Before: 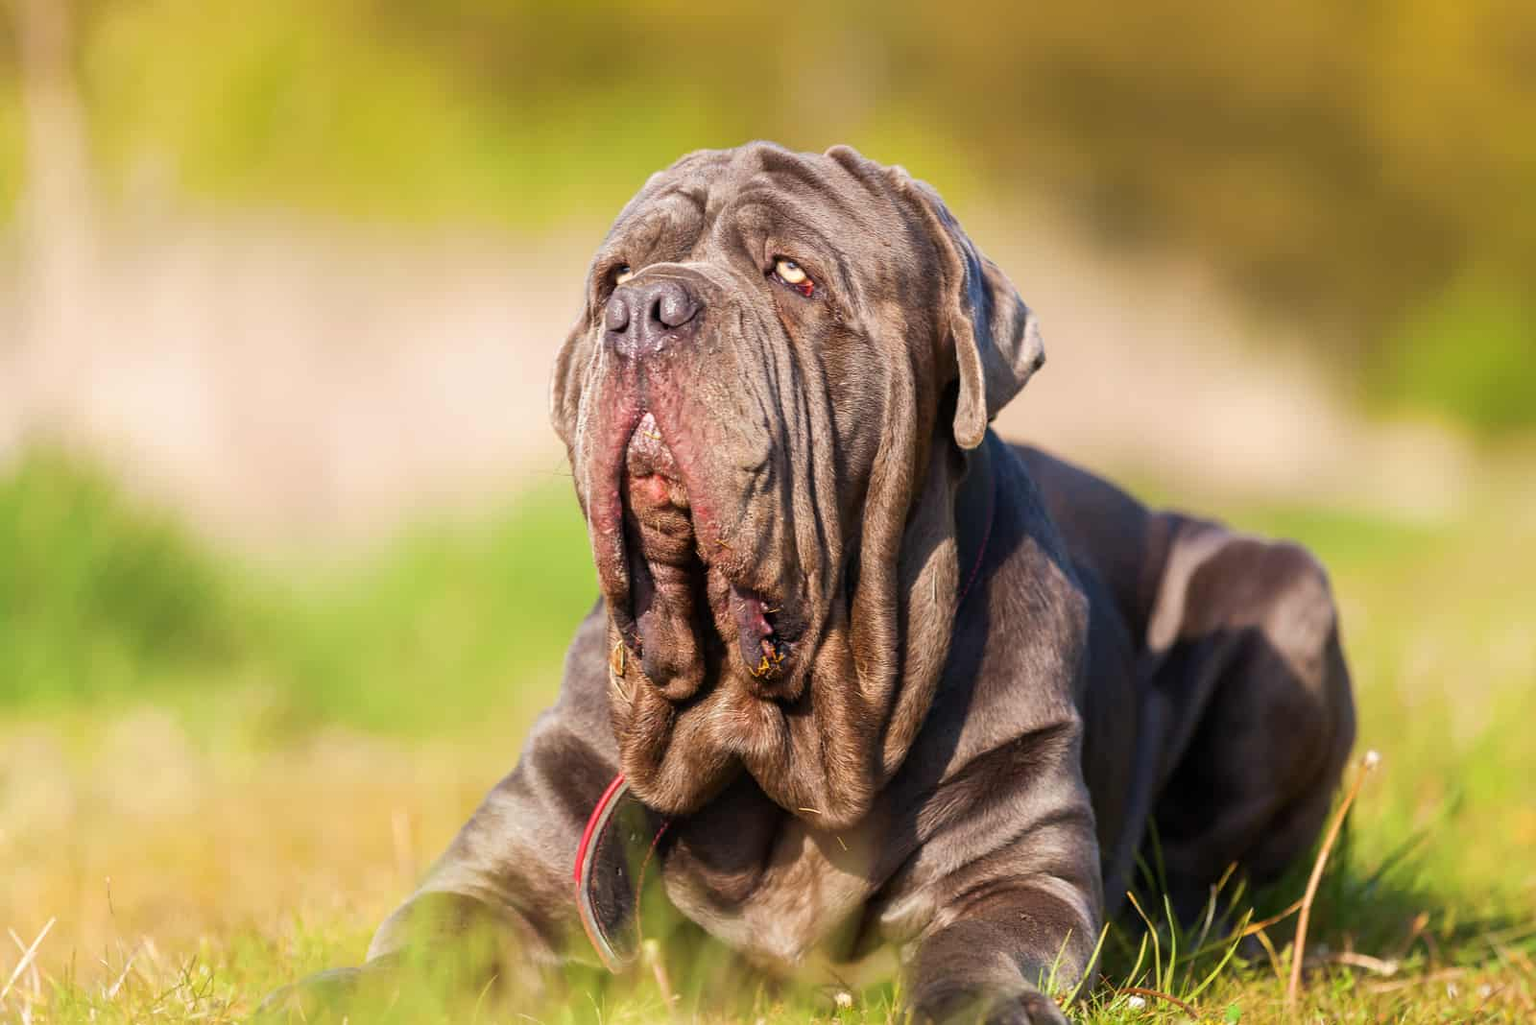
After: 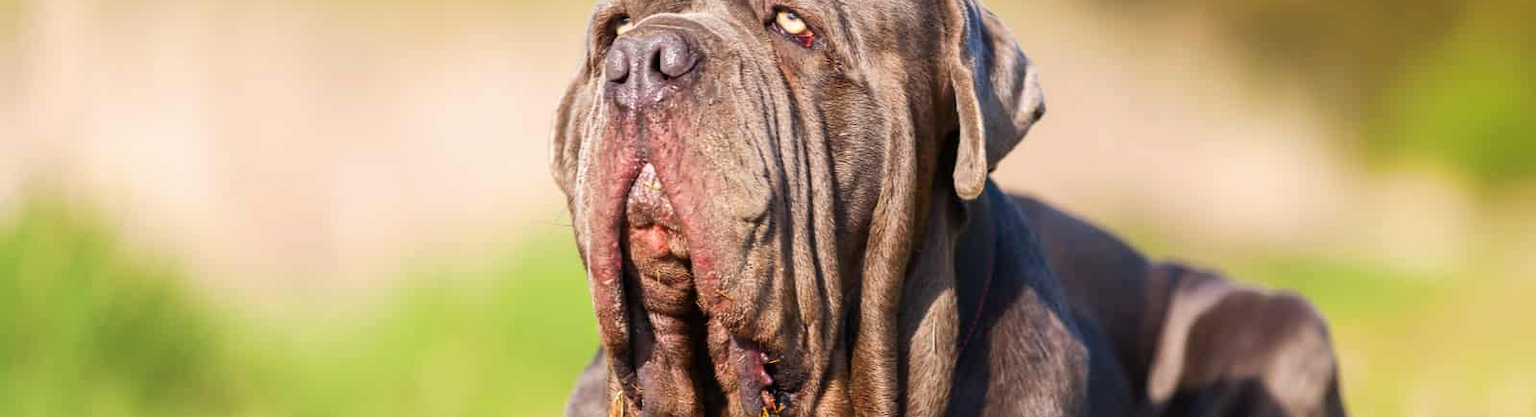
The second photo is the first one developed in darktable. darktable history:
crop and rotate: top 24.419%, bottom 34.826%
contrast brightness saturation: contrast 0.095, brightness 0.02, saturation 0.02
